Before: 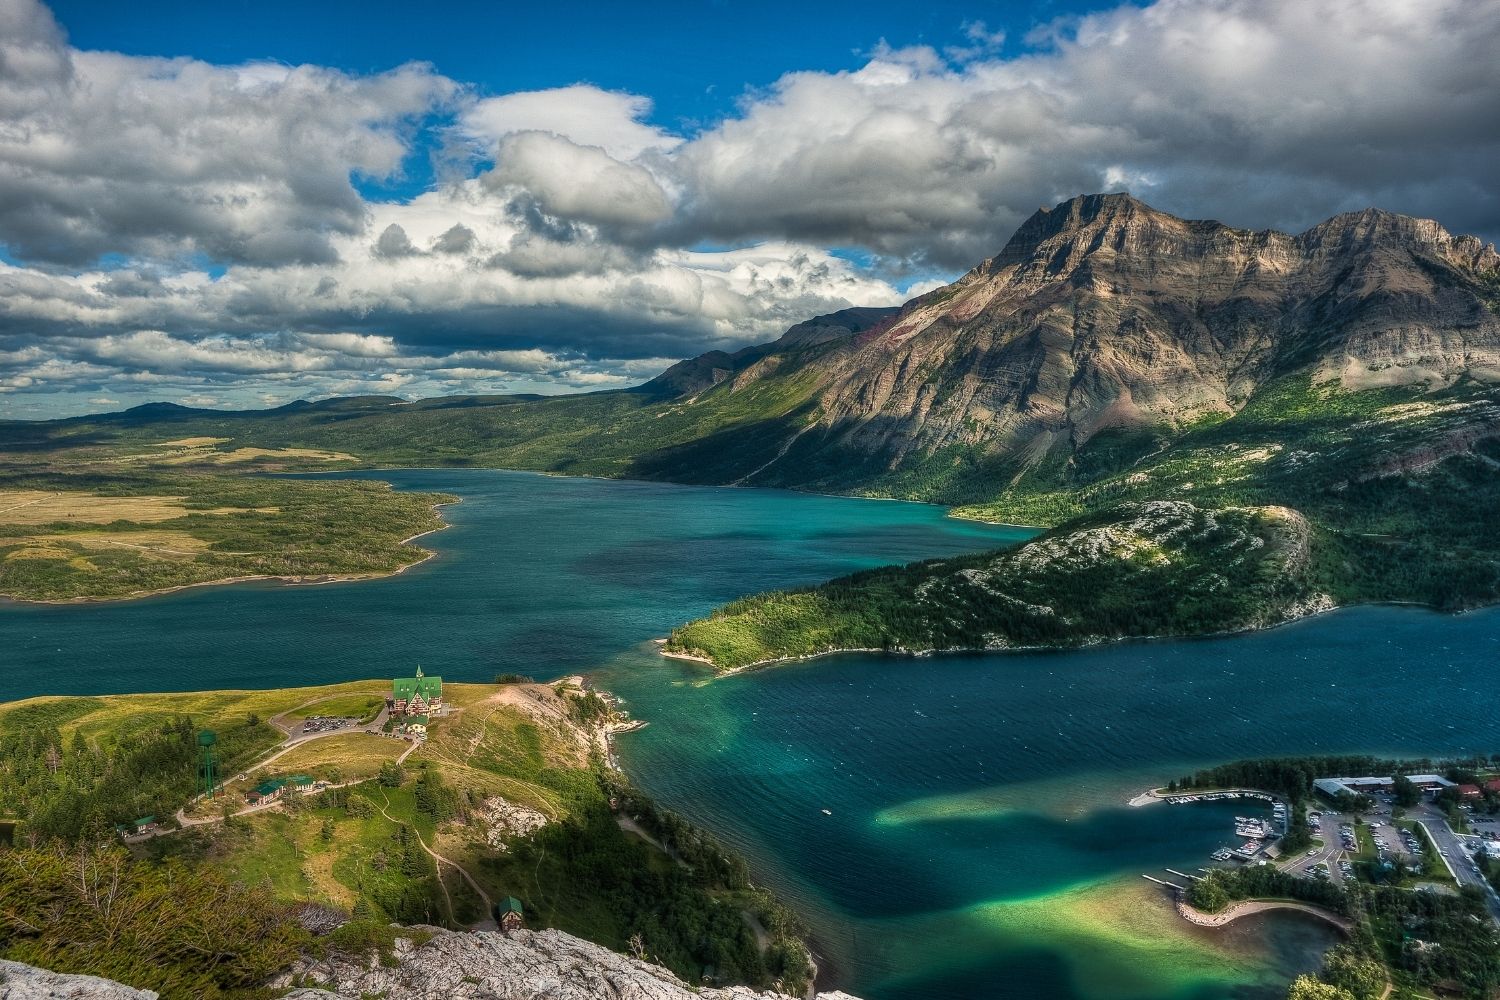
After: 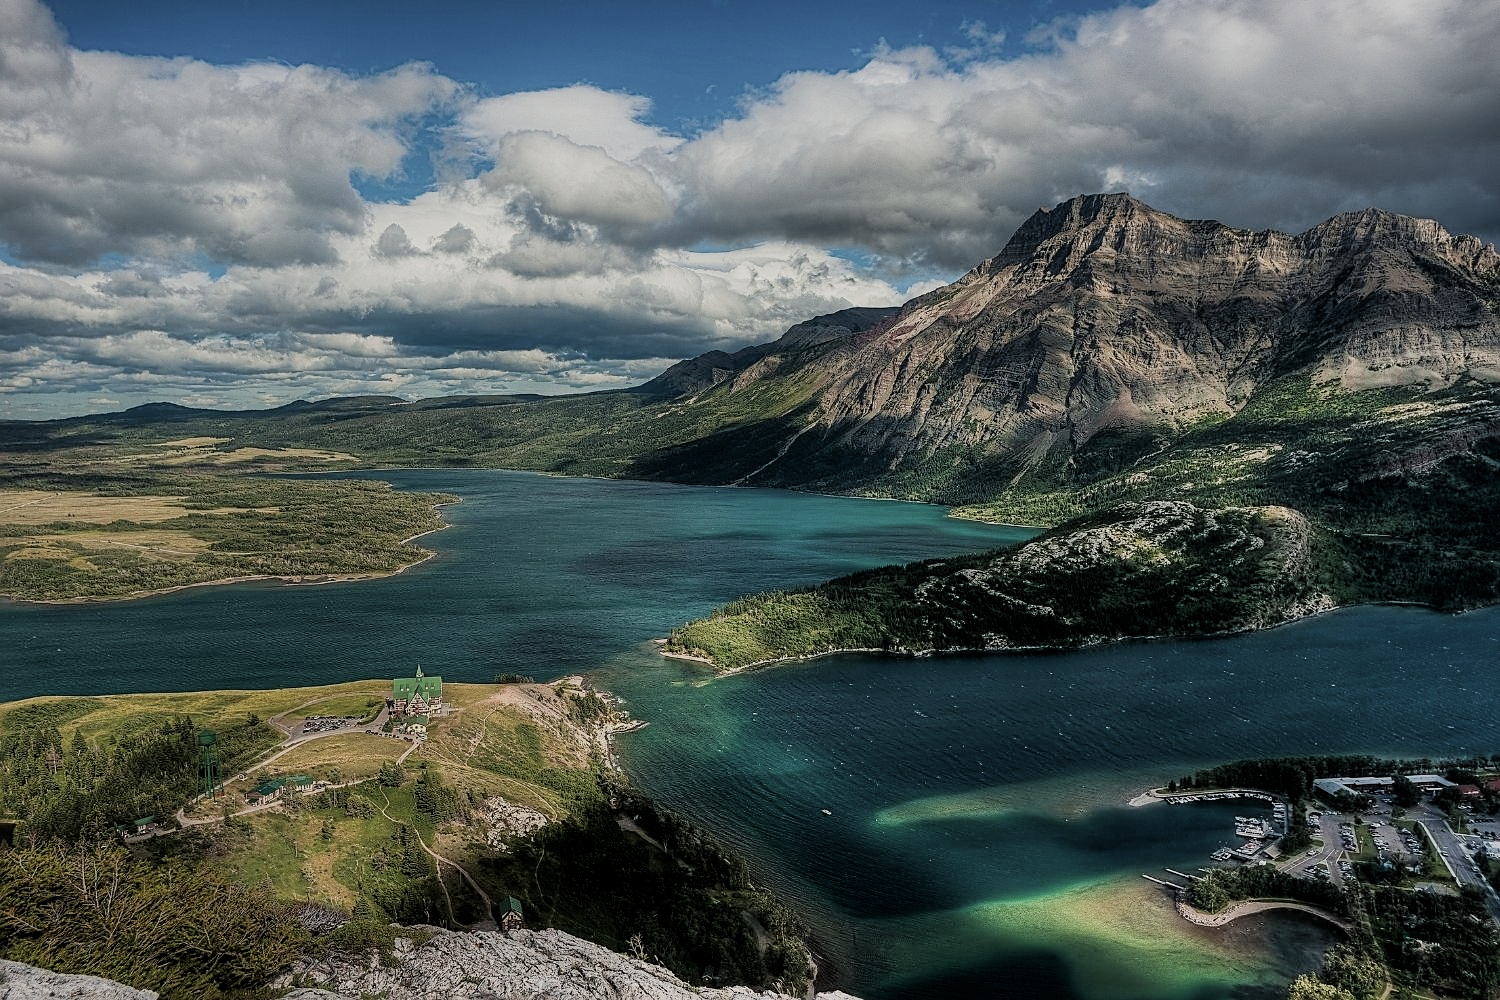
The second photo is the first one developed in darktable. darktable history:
white balance: red 1, blue 1
sharpen: on, module defaults
contrast brightness saturation: contrast 0.1, saturation -0.3
filmic rgb: black relative exposure -4.88 EV, hardness 2.82
contrast equalizer: y [[0.5, 0.486, 0.447, 0.446, 0.489, 0.5], [0.5 ×6], [0.5 ×6], [0 ×6], [0 ×6]]
exposure: exposure -0.01 EV, compensate highlight preservation false
